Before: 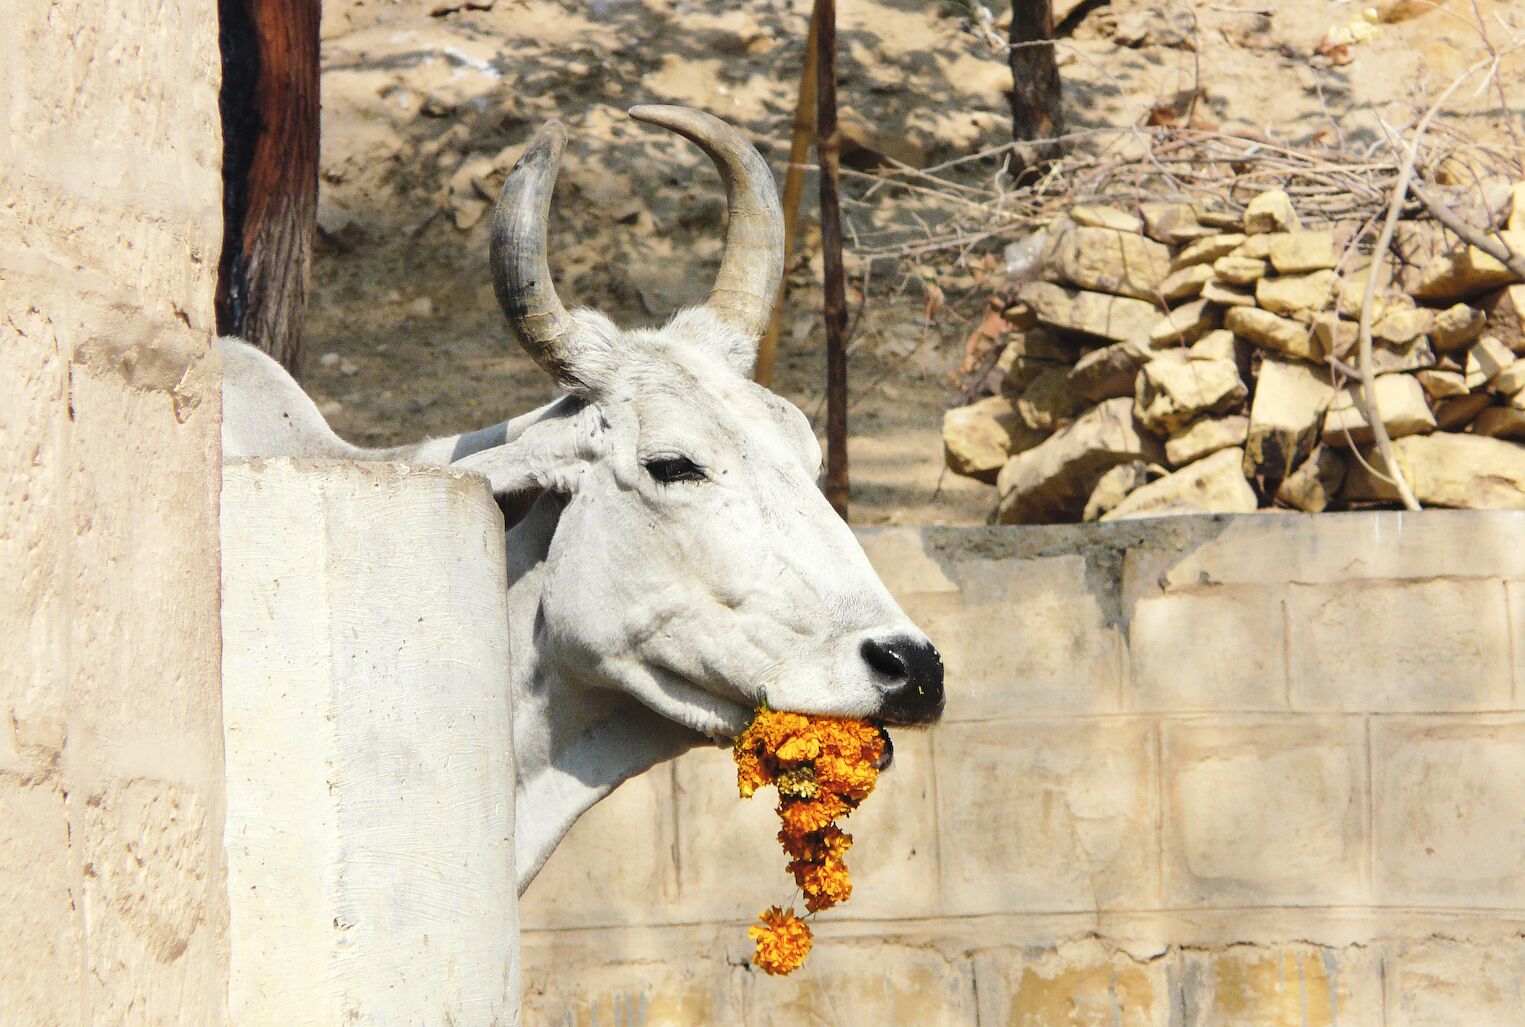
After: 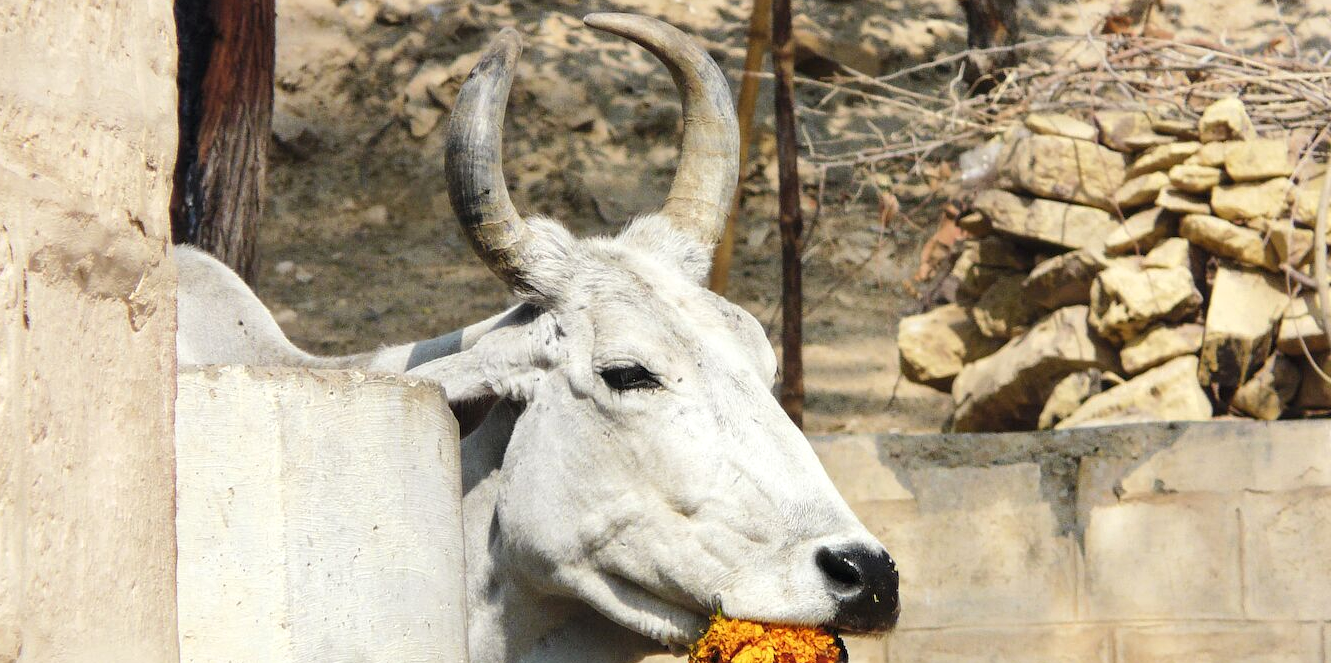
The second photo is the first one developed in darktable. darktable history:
crop: left 3.015%, top 8.969%, right 9.647%, bottom 26.457%
local contrast: highlights 100%, shadows 100%, detail 120%, midtone range 0.2
